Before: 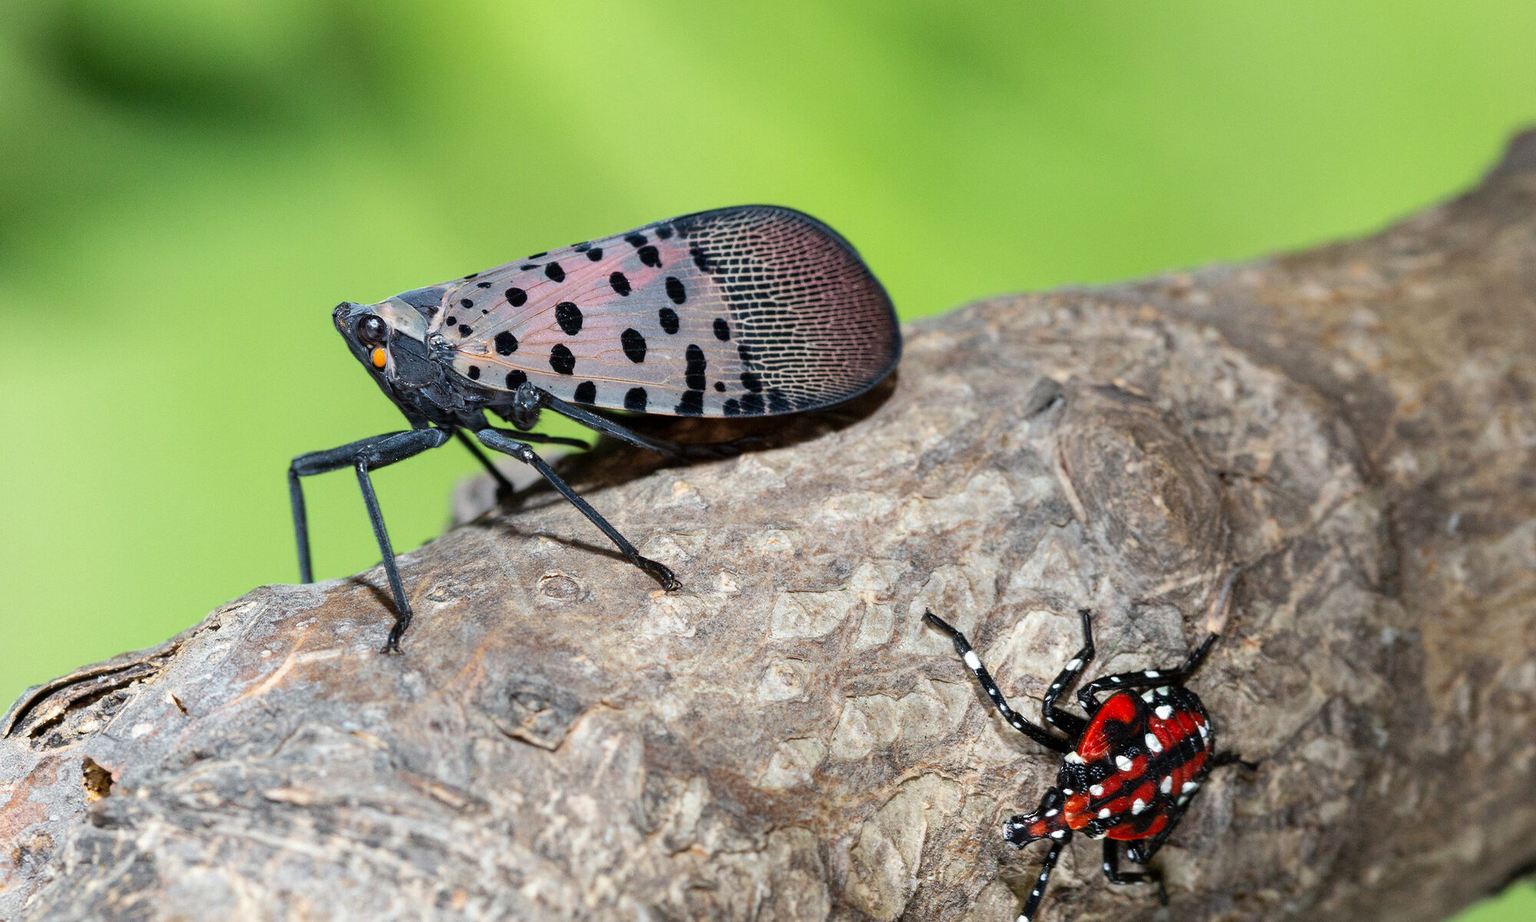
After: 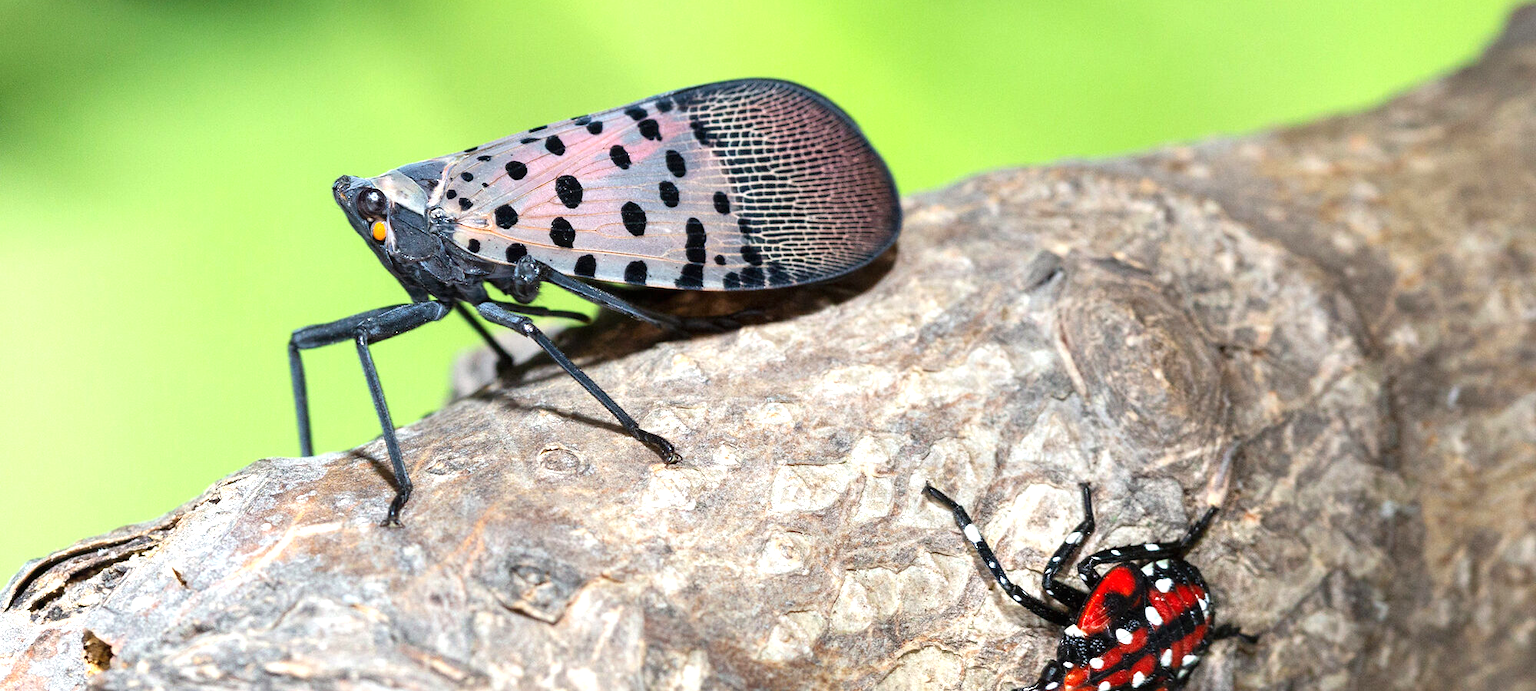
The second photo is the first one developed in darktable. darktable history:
exposure: black level correction 0, exposure 0.7 EV, compensate exposure bias true, compensate highlight preservation false
crop: top 13.819%, bottom 11.169%
